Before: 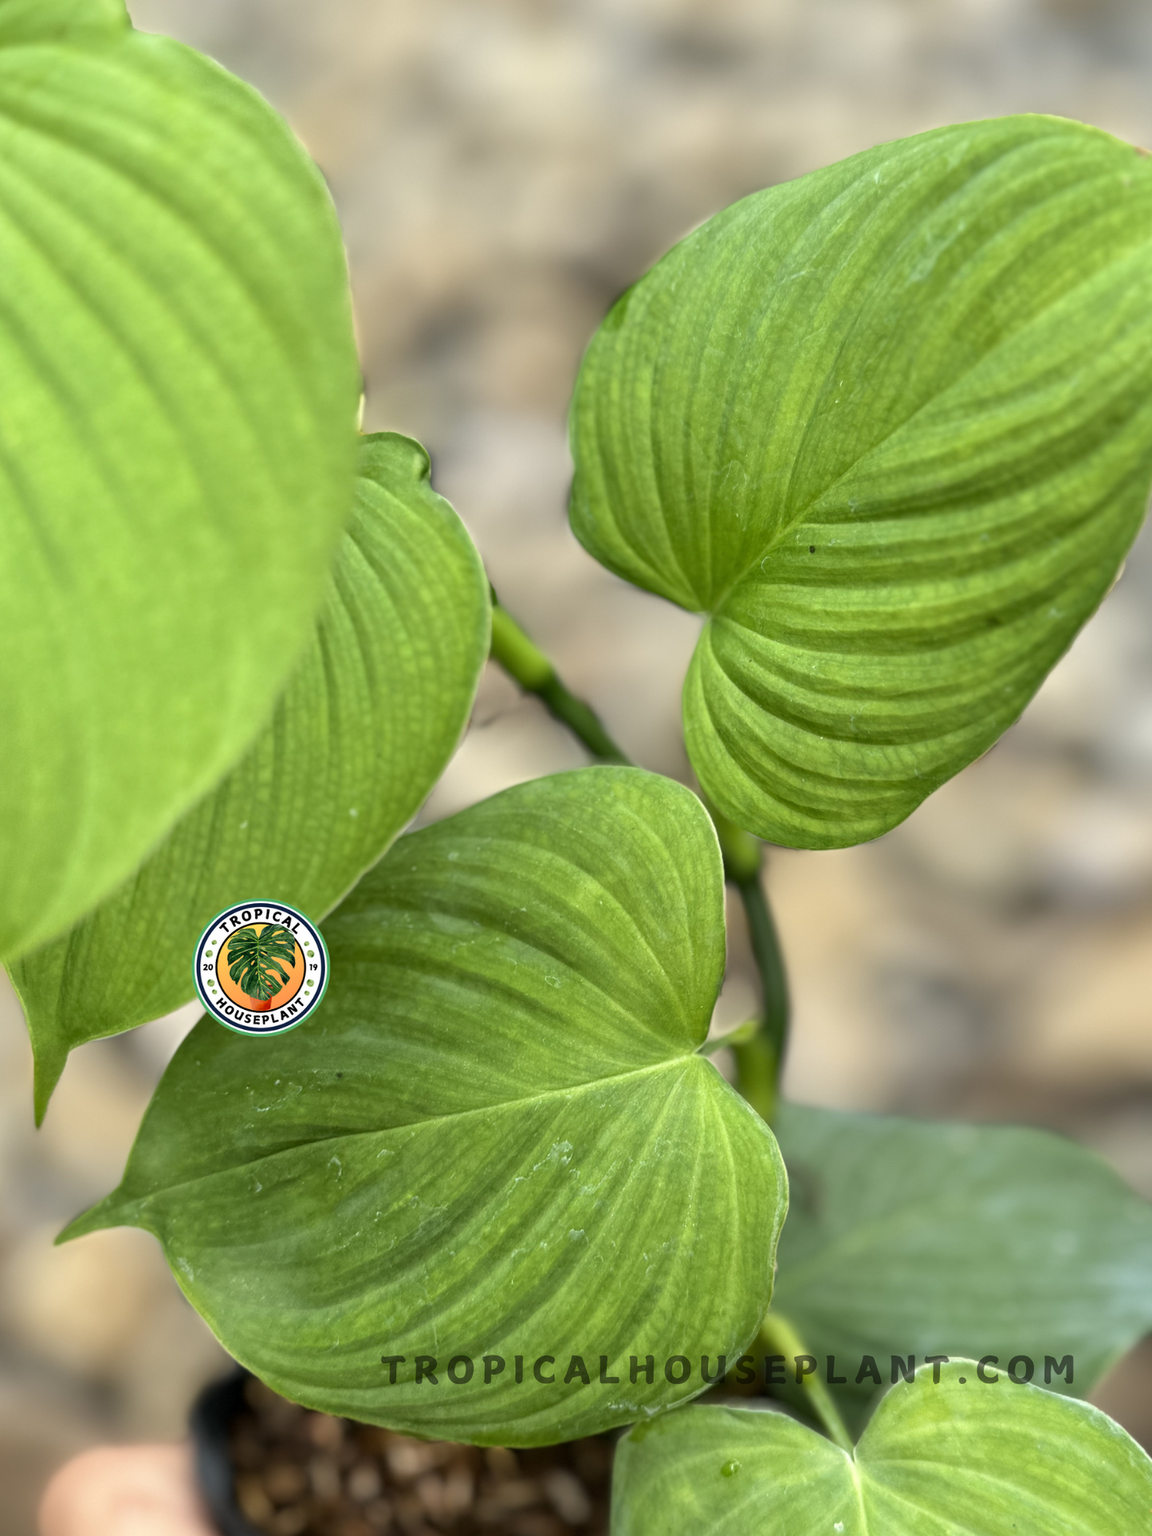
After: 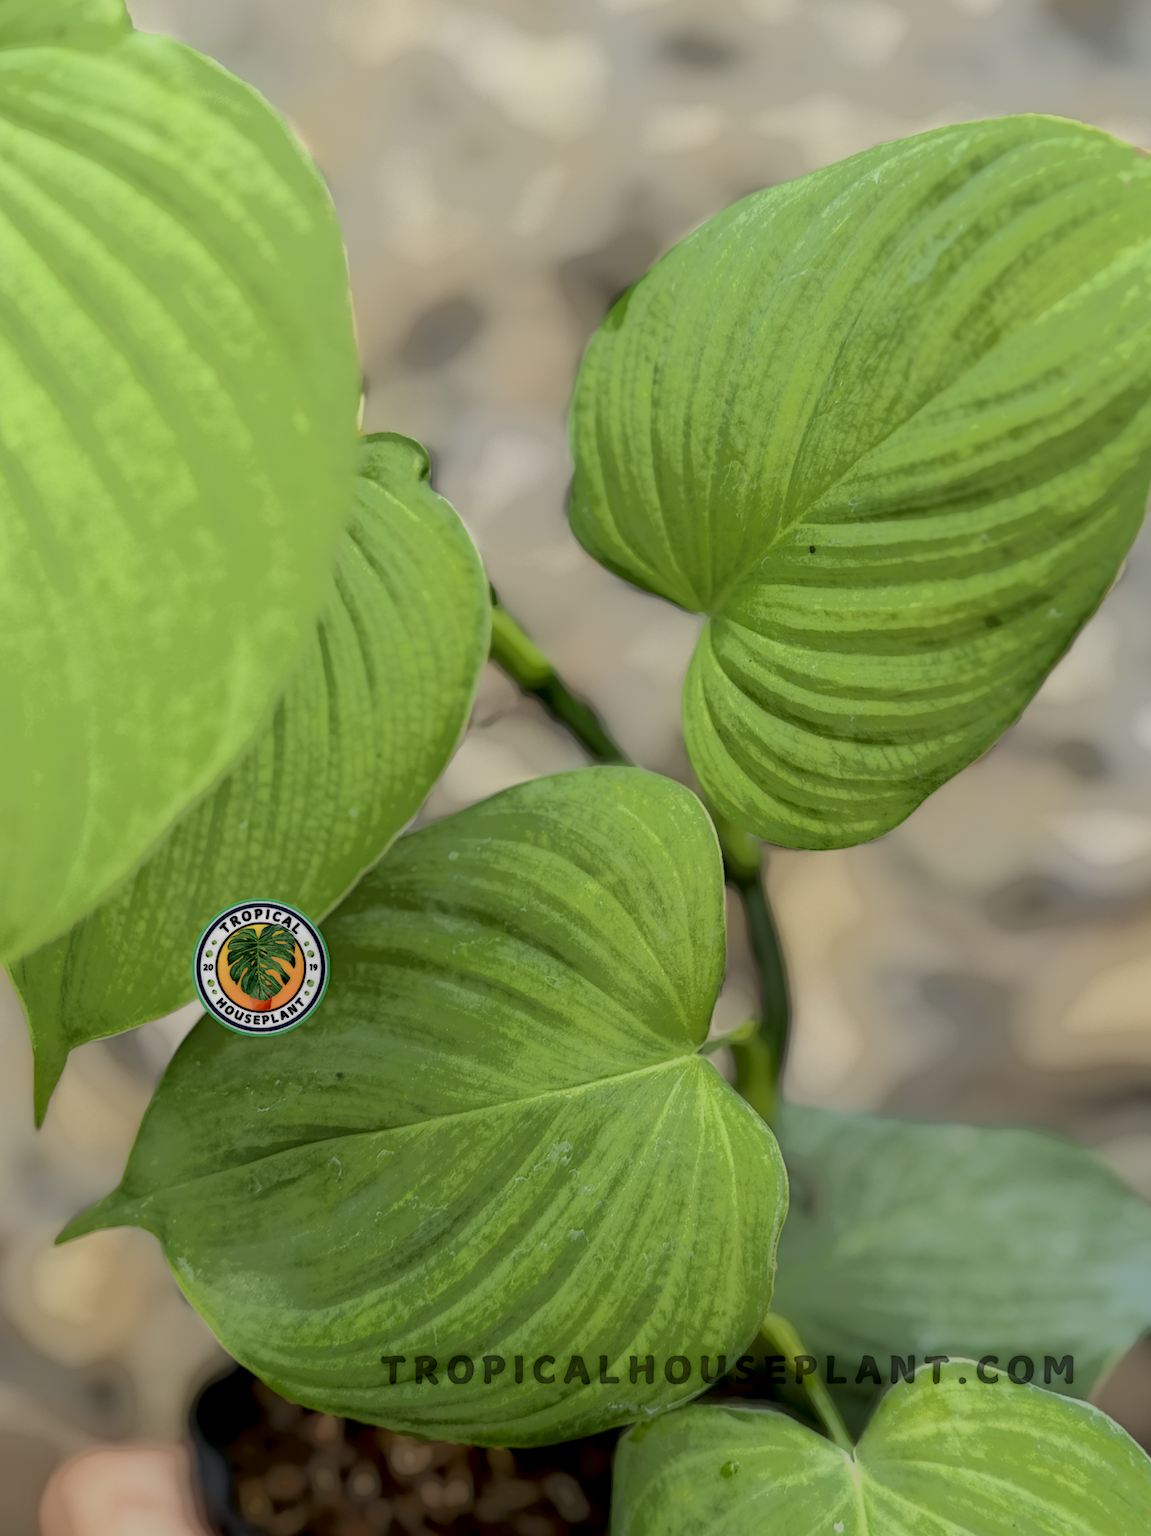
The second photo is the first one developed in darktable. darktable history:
contrast brightness saturation: contrast -0.15, brightness 0.05, saturation -0.12
local contrast: highlights 0%, shadows 198%, detail 164%, midtone range 0.001
